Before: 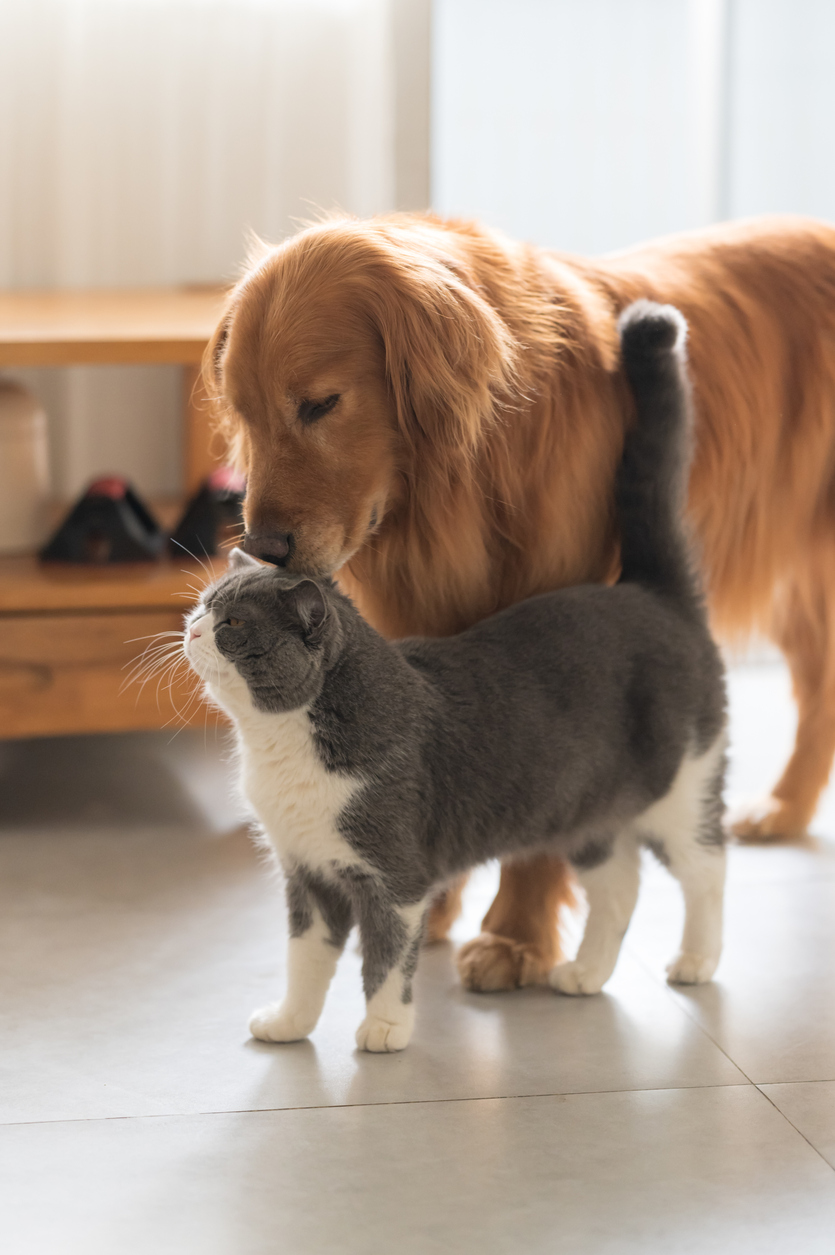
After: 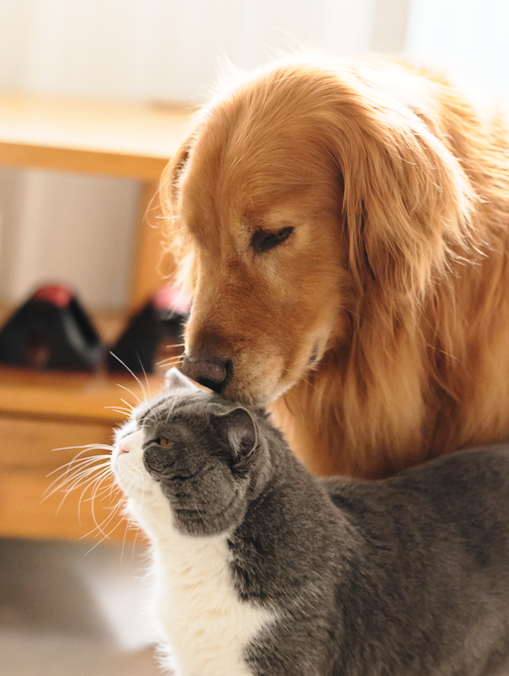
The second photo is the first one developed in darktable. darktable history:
crop and rotate: angle -6.34°, left 2.039%, top 6.877%, right 27.2%, bottom 30.633%
base curve: curves: ch0 [(0, 0) (0.028, 0.03) (0.121, 0.232) (0.46, 0.748) (0.859, 0.968) (1, 1)], preserve colors none
